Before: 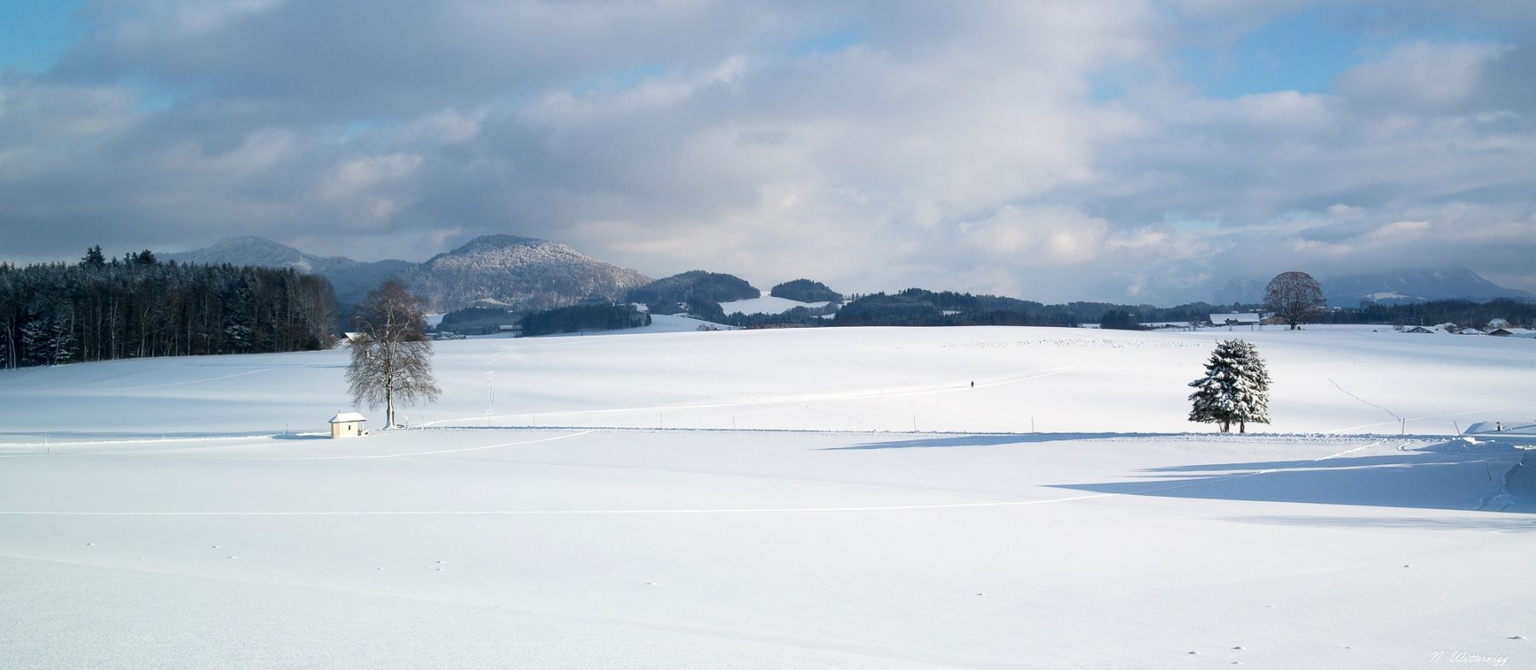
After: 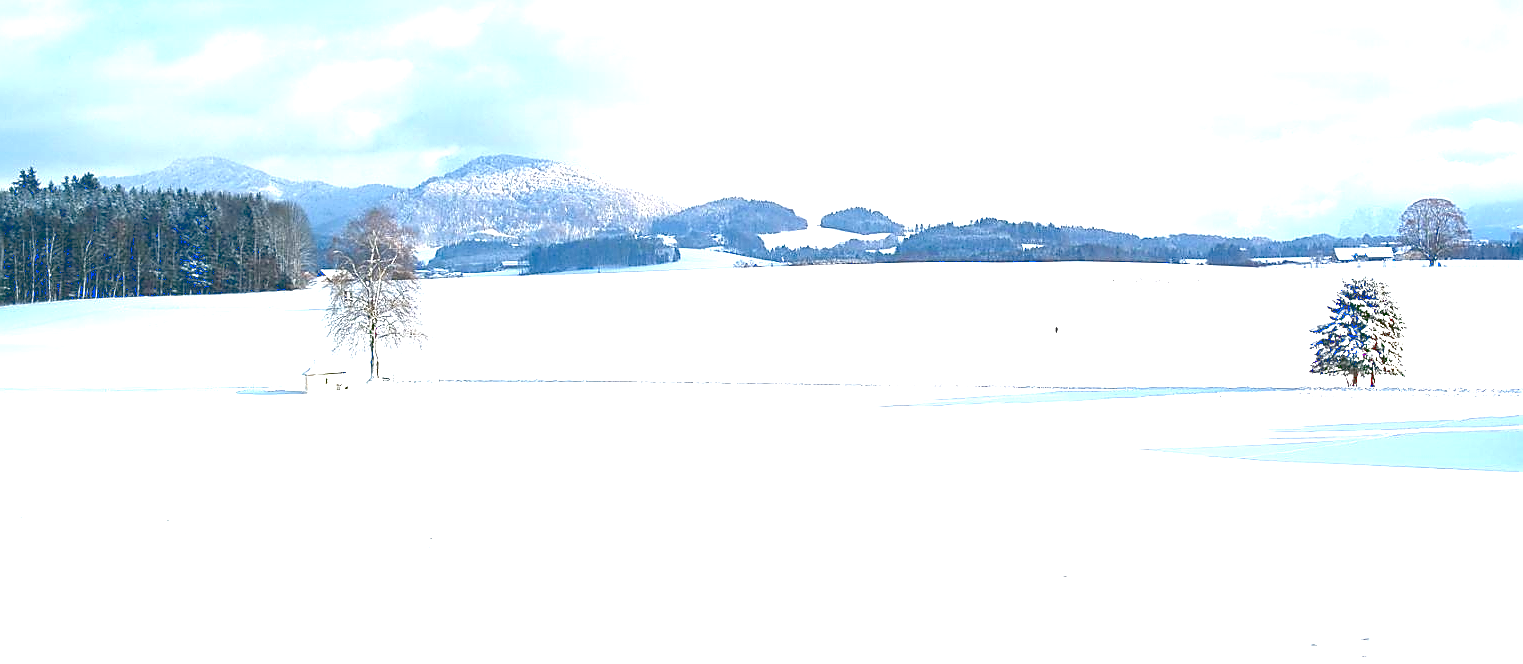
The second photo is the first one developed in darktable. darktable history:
tone curve: curves: ch0 [(0, 0.137) (1, 1)], color space Lab, linked channels, preserve colors none
shadows and highlights: shadows 13.87, white point adjustment 1.27, highlights -0.572, soften with gaussian
crop and rotate: left 4.644%, top 15.316%, right 10.707%
exposure: black level correction 0, exposure 1.761 EV, compensate highlight preservation false
sharpen: radius 1.422, amount 1.243, threshold 0.661
local contrast: highlights 103%, shadows 97%, detail 120%, midtone range 0.2
